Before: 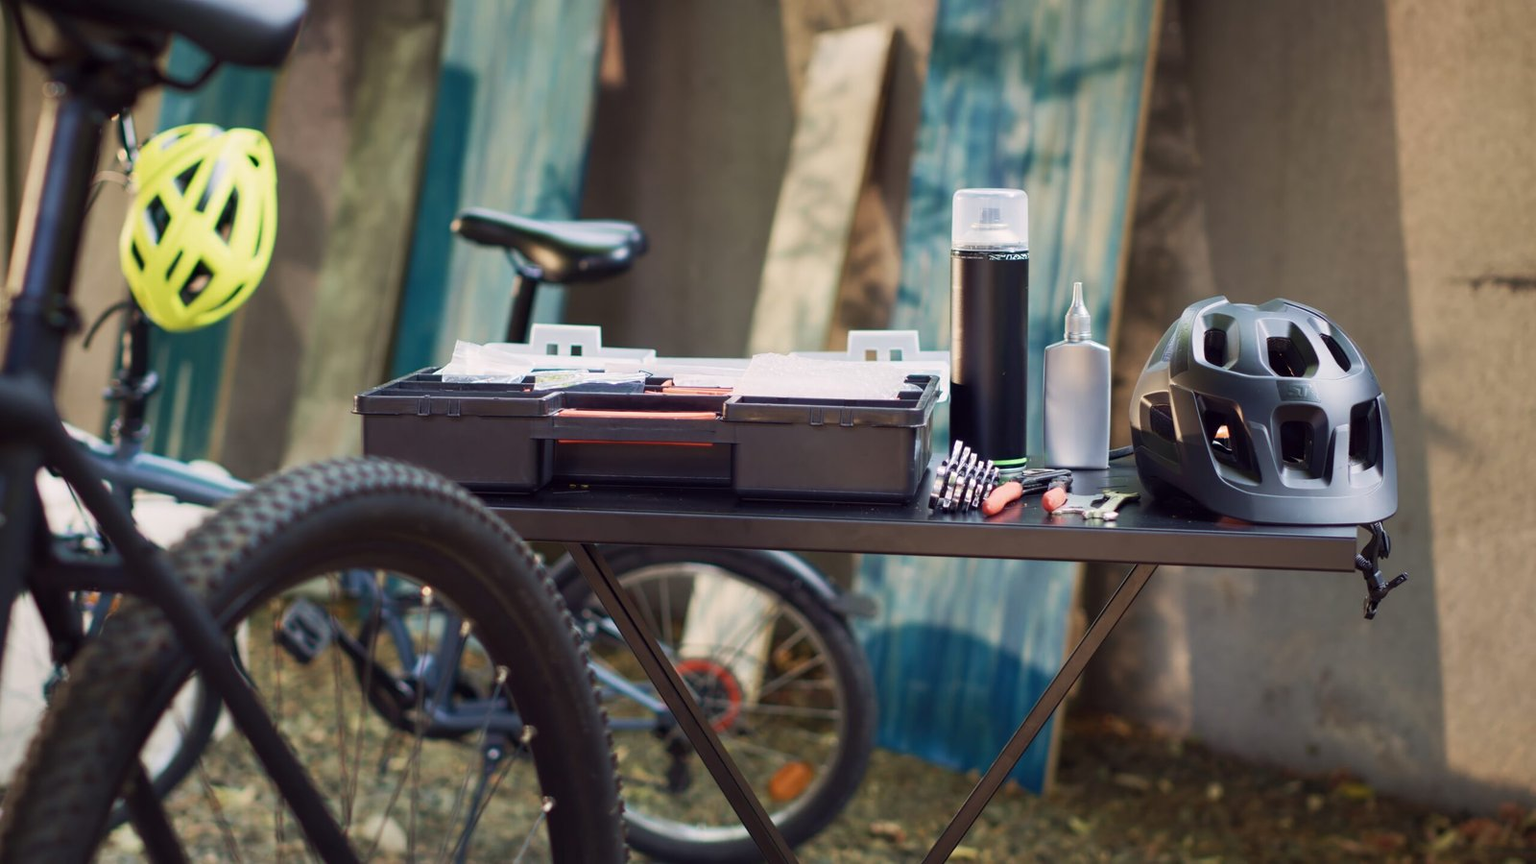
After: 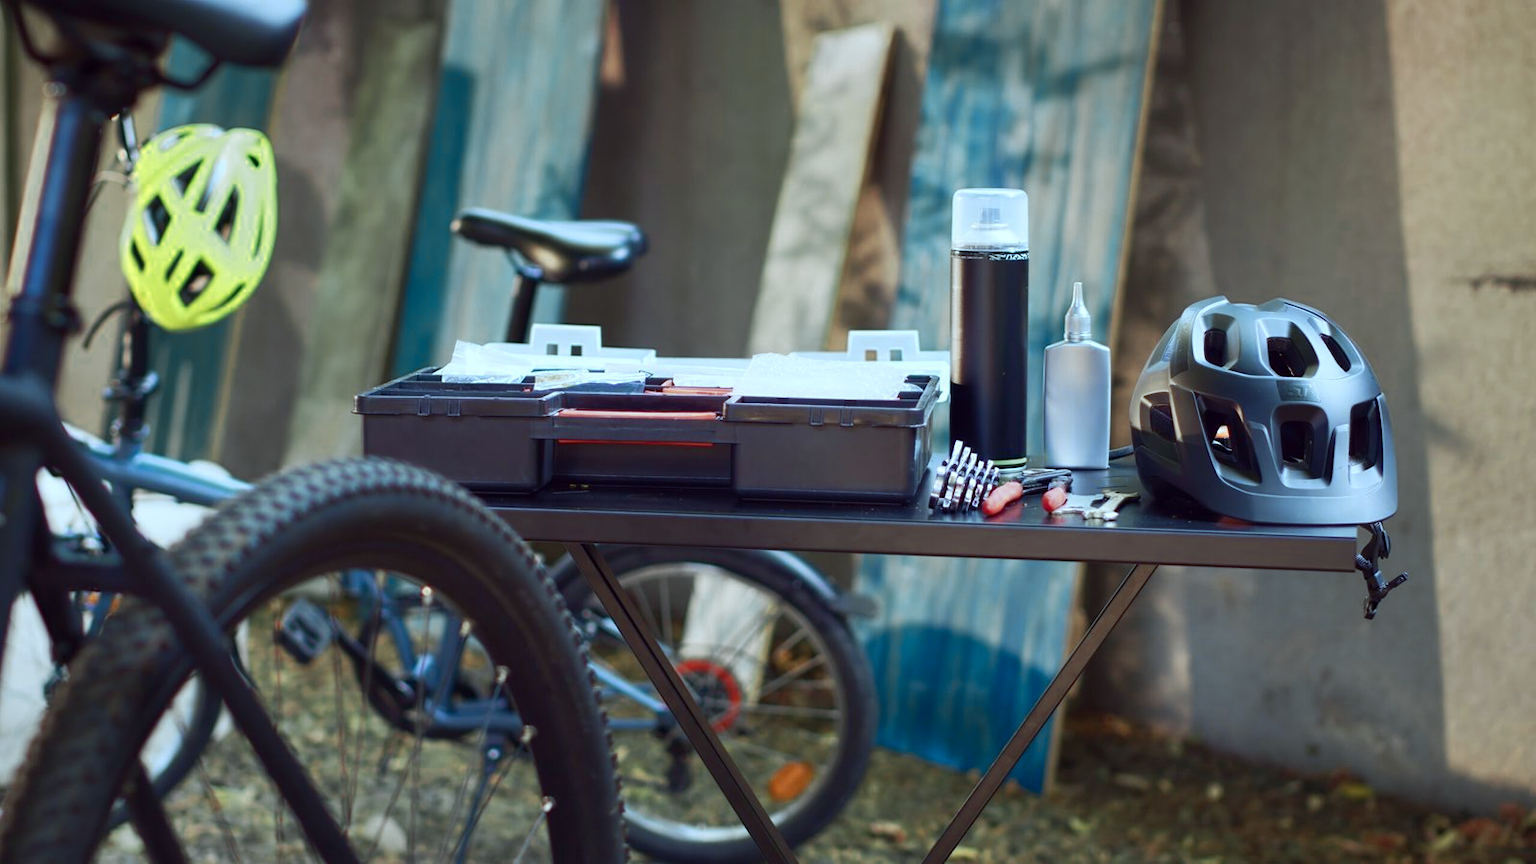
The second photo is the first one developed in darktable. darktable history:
white balance: red 0.98, blue 1.034
color correction: highlights a* -10.04, highlights b* -10.37
color zones: curves: ch0 [(0.004, 0.305) (0.261, 0.623) (0.389, 0.399) (0.708, 0.571) (0.947, 0.34)]; ch1 [(0.025, 0.645) (0.229, 0.584) (0.326, 0.551) (0.484, 0.262) (0.757, 0.643)]
